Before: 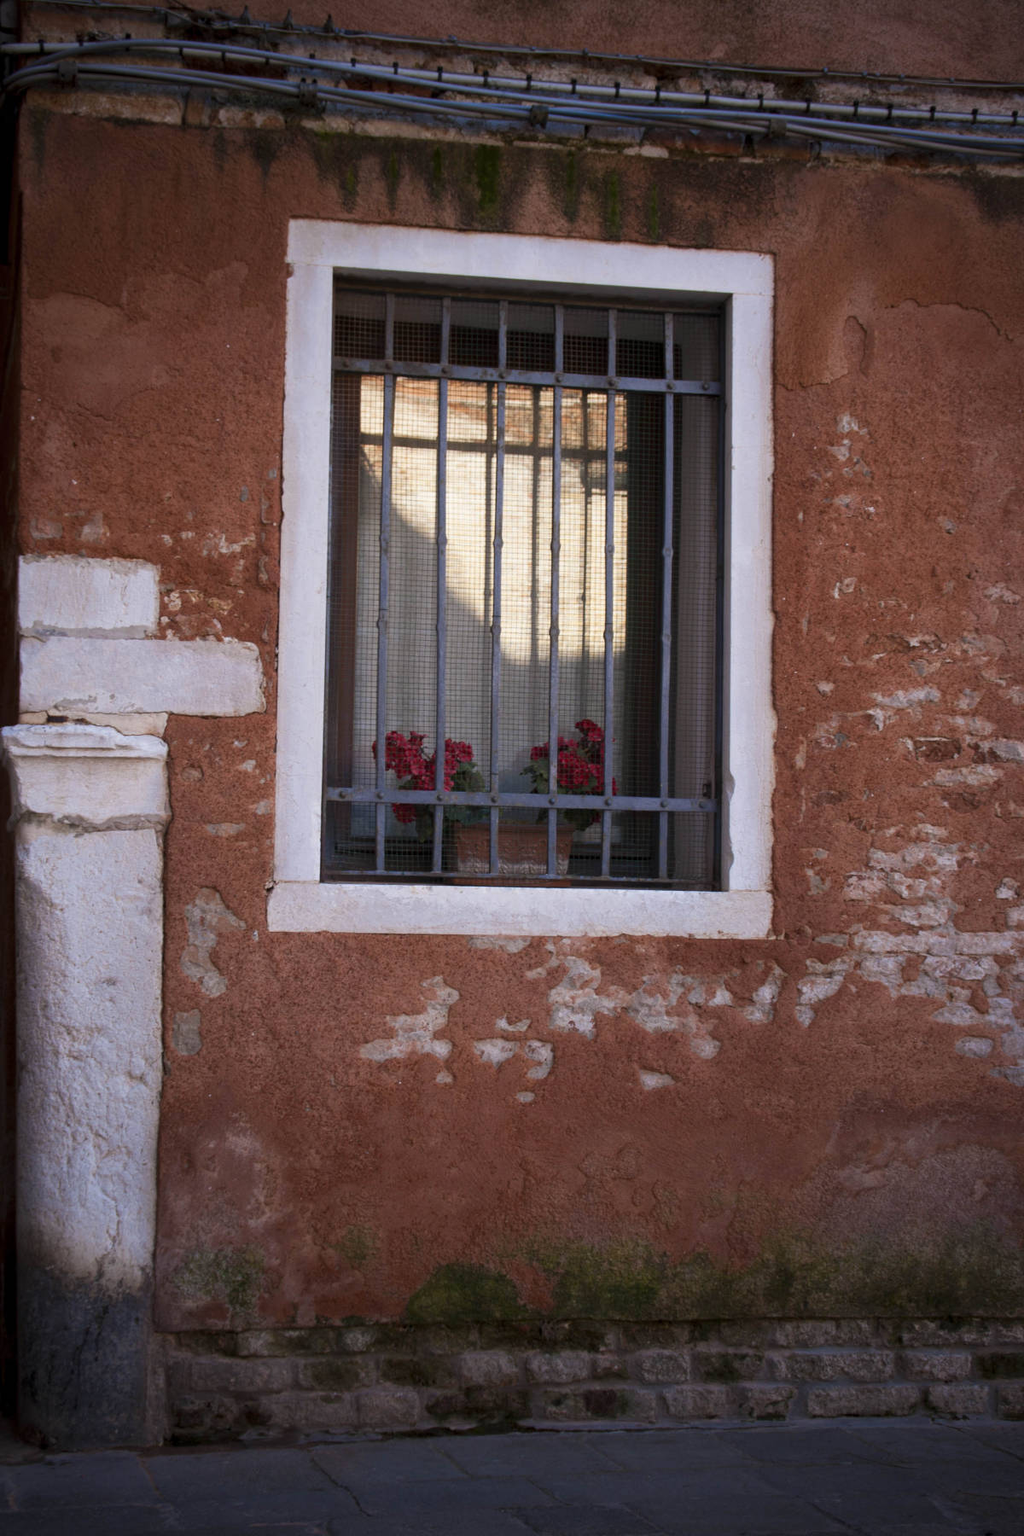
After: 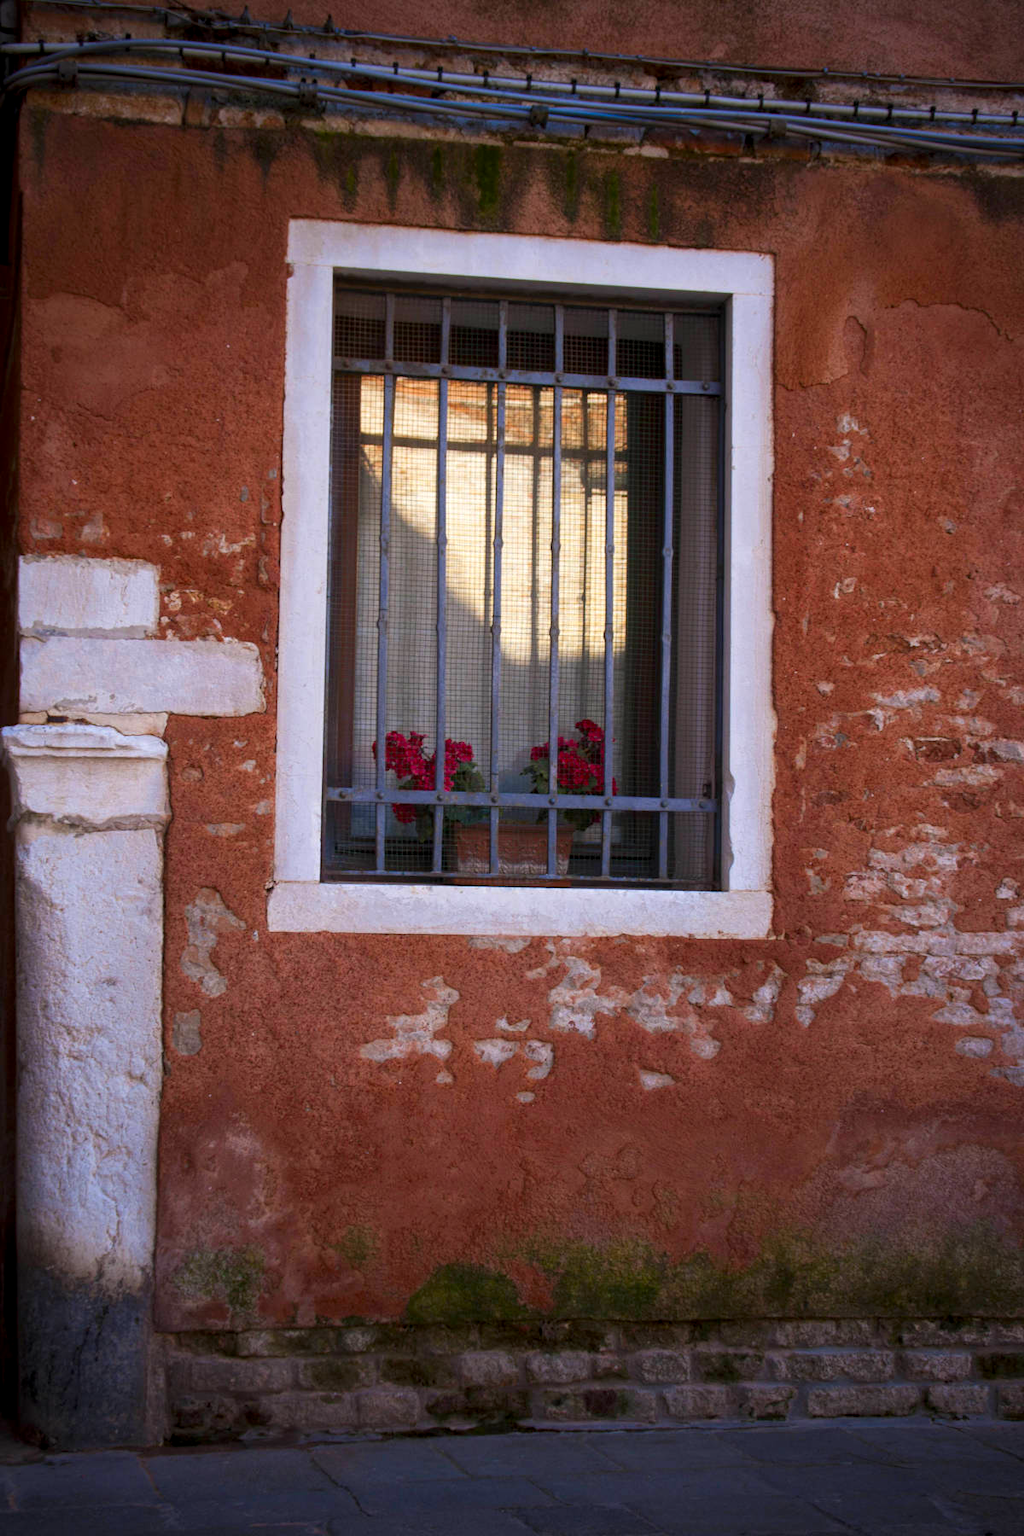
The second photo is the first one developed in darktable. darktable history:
local contrast: highlights 106%, shadows 98%, detail 119%, midtone range 0.2
contrast brightness saturation: saturation 0.514
